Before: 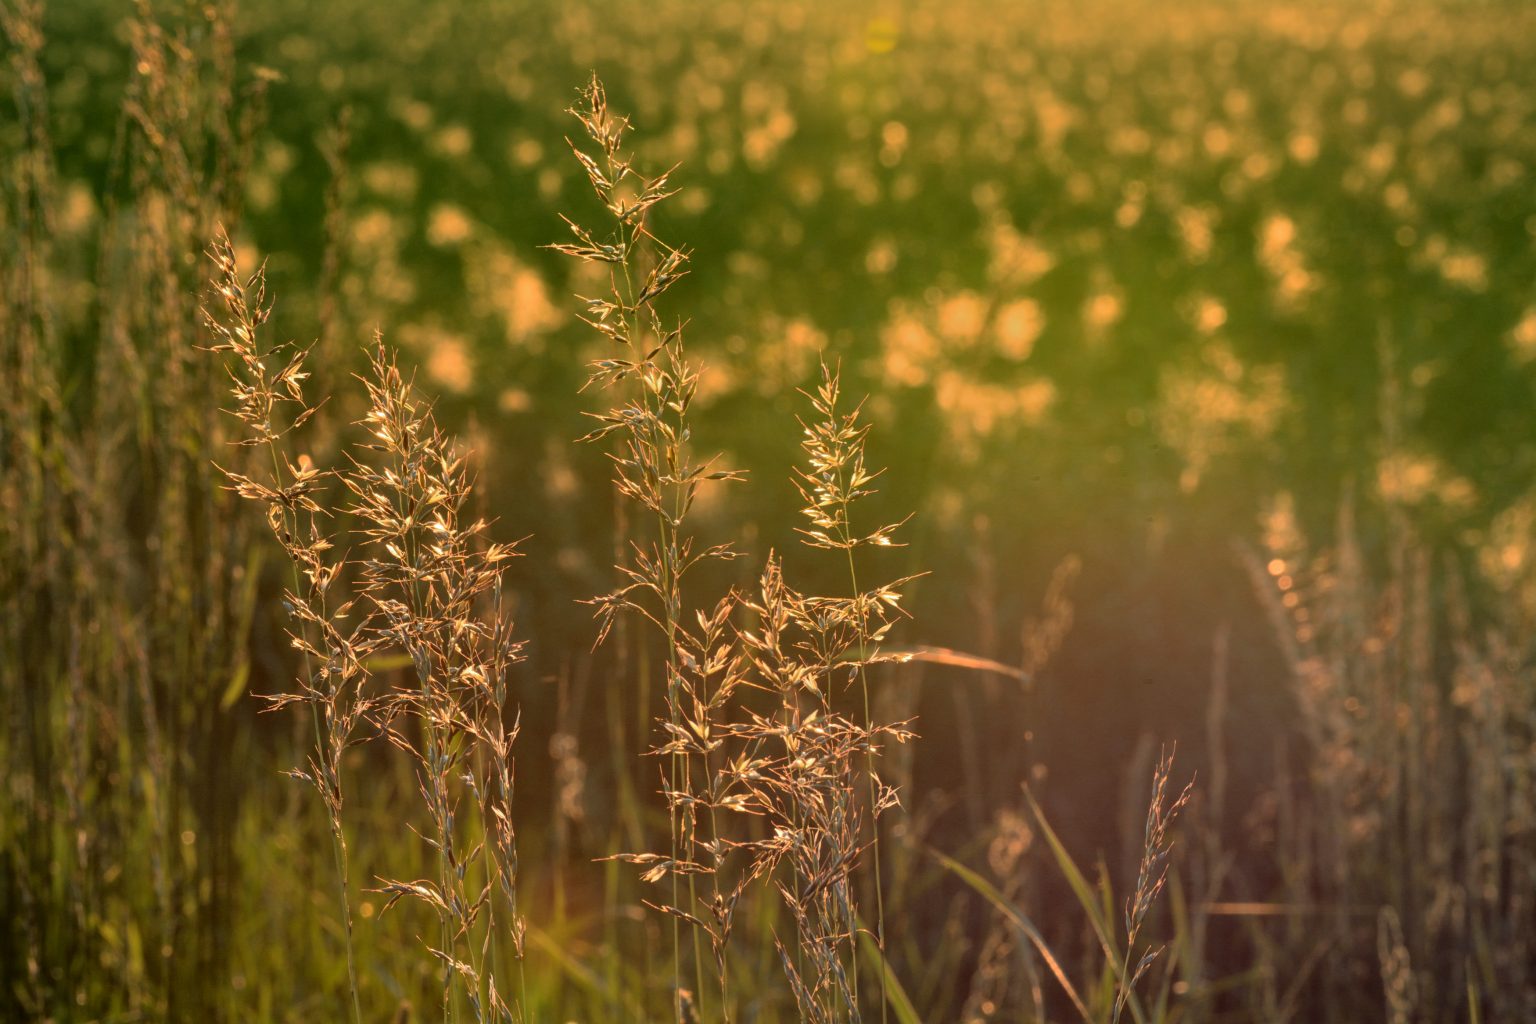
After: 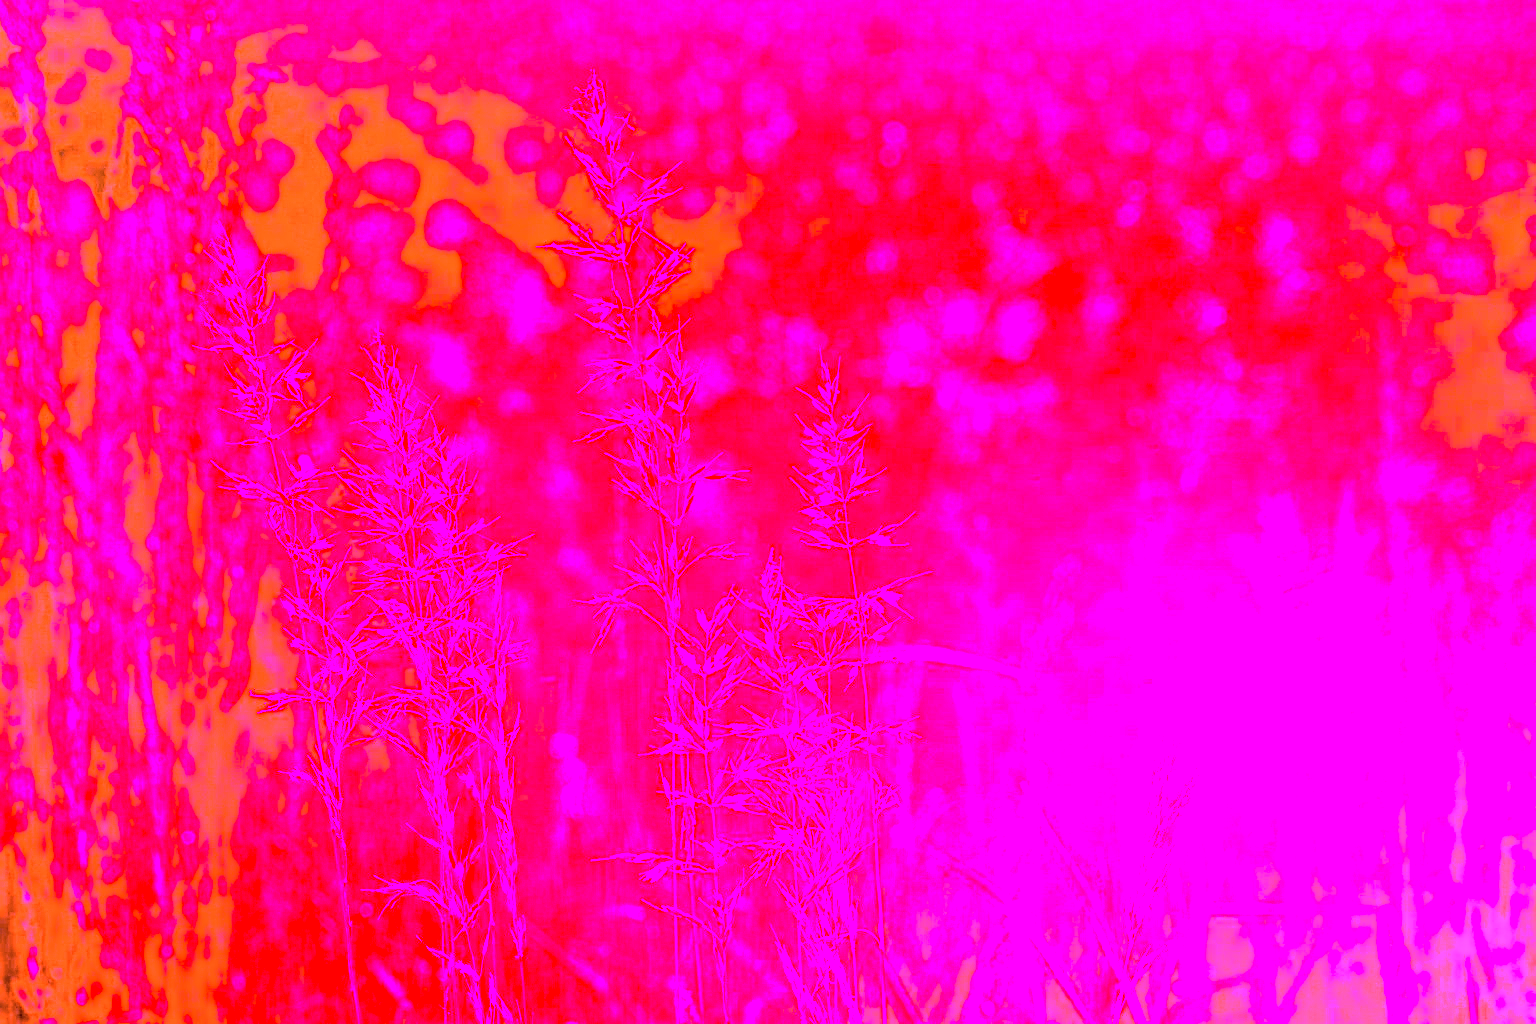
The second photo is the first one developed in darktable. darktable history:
sharpen: on, module defaults
contrast brightness saturation: contrast -0.1, saturation -0.1
vignetting: fall-off start 116.67%, fall-off radius 59.26%, brightness -0.31, saturation -0.056
white balance: red 8, blue 8
tone curve: curves: ch0 [(0.017, 0) (0.122, 0.046) (0.295, 0.297) (0.449, 0.505) (0.559, 0.629) (0.729, 0.796) (0.879, 0.898) (1, 0.97)]; ch1 [(0, 0) (0.393, 0.4) (0.447, 0.447) (0.485, 0.497) (0.522, 0.503) (0.539, 0.52) (0.606, 0.6) (0.696, 0.679) (1, 1)]; ch2 [(0, 0) (0.369, 0.388) (0.449, 0.431) (0.499, 0.501) (0.516, 0.536) (0.604, 0.599) (0.741, 0.763) (1, 1)], color space Lab, independent channels, preserve colors none
